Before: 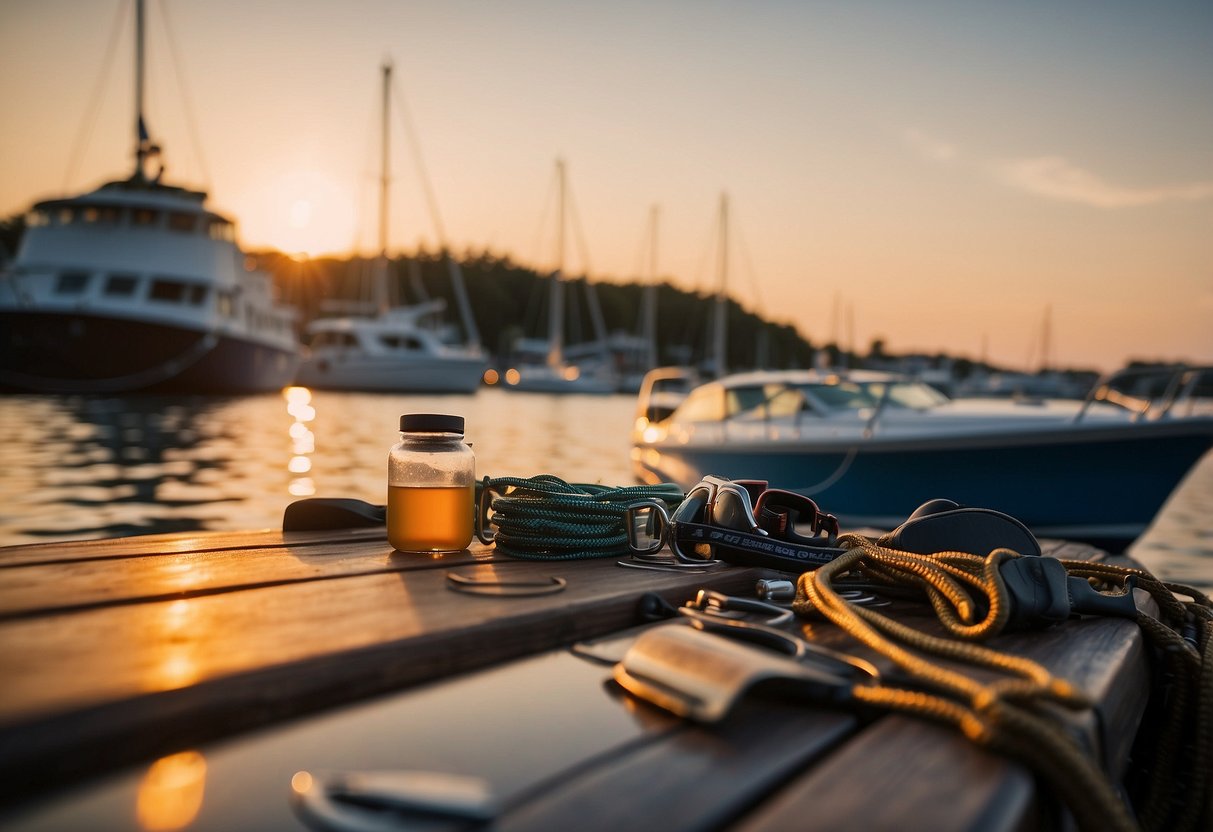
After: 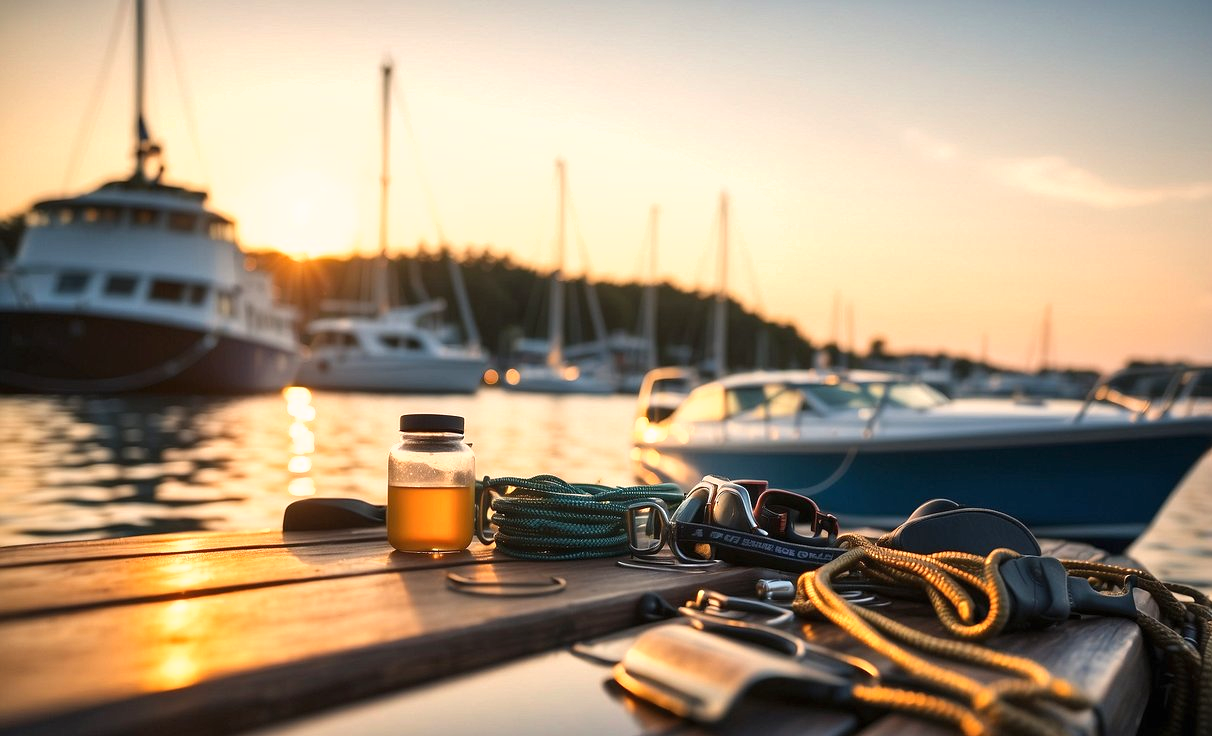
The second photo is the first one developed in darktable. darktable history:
shadows and highlights: shadows 36.85, highlights -26.6, soften with gaussian
crop and rotate: top 0%, bottom 11.448%
exposure: black level correction 0, exposure 0.696 EV, compensate exposure bias true, compensate highlight preservation false
